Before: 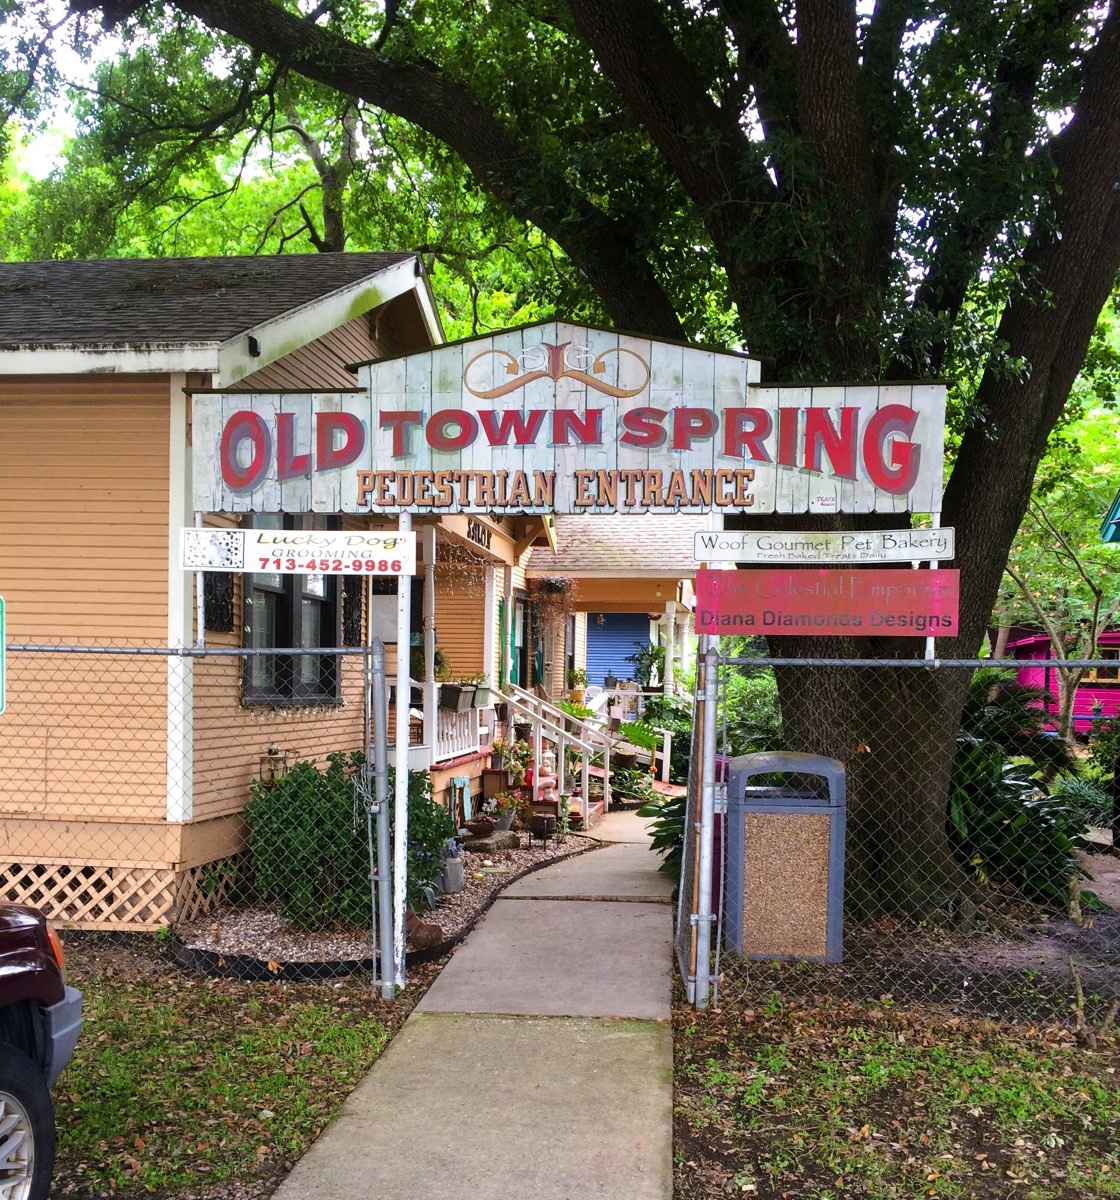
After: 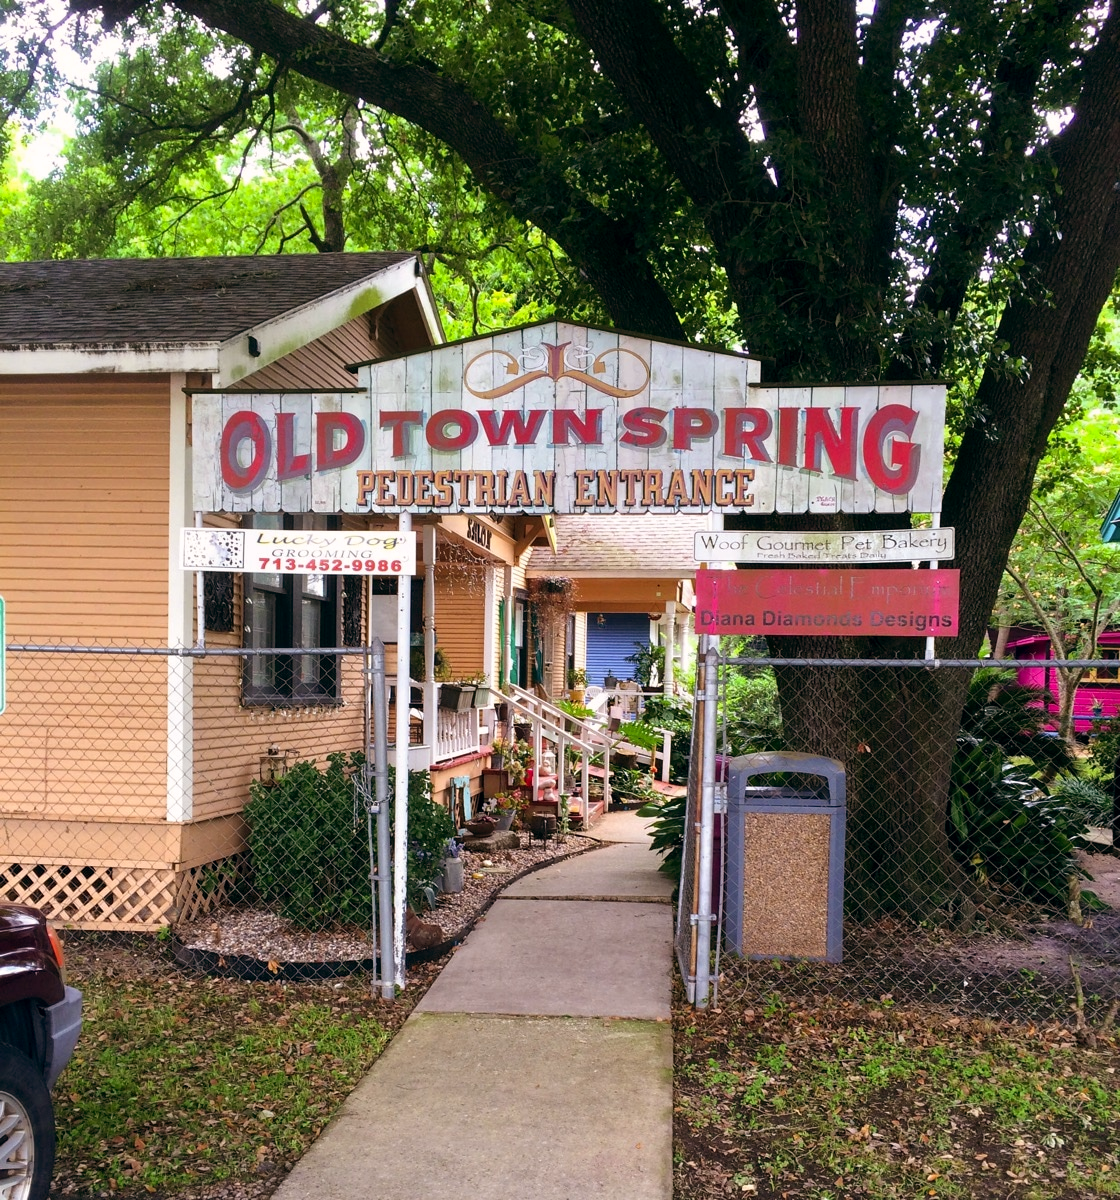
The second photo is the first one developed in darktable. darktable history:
color balance: lift [0.998, 0.998, 1.001, 1.002], gamma [0.995, 1.025, 0.992, 0.975], gain [0.995, 1.02, 0.997, 0.98]
